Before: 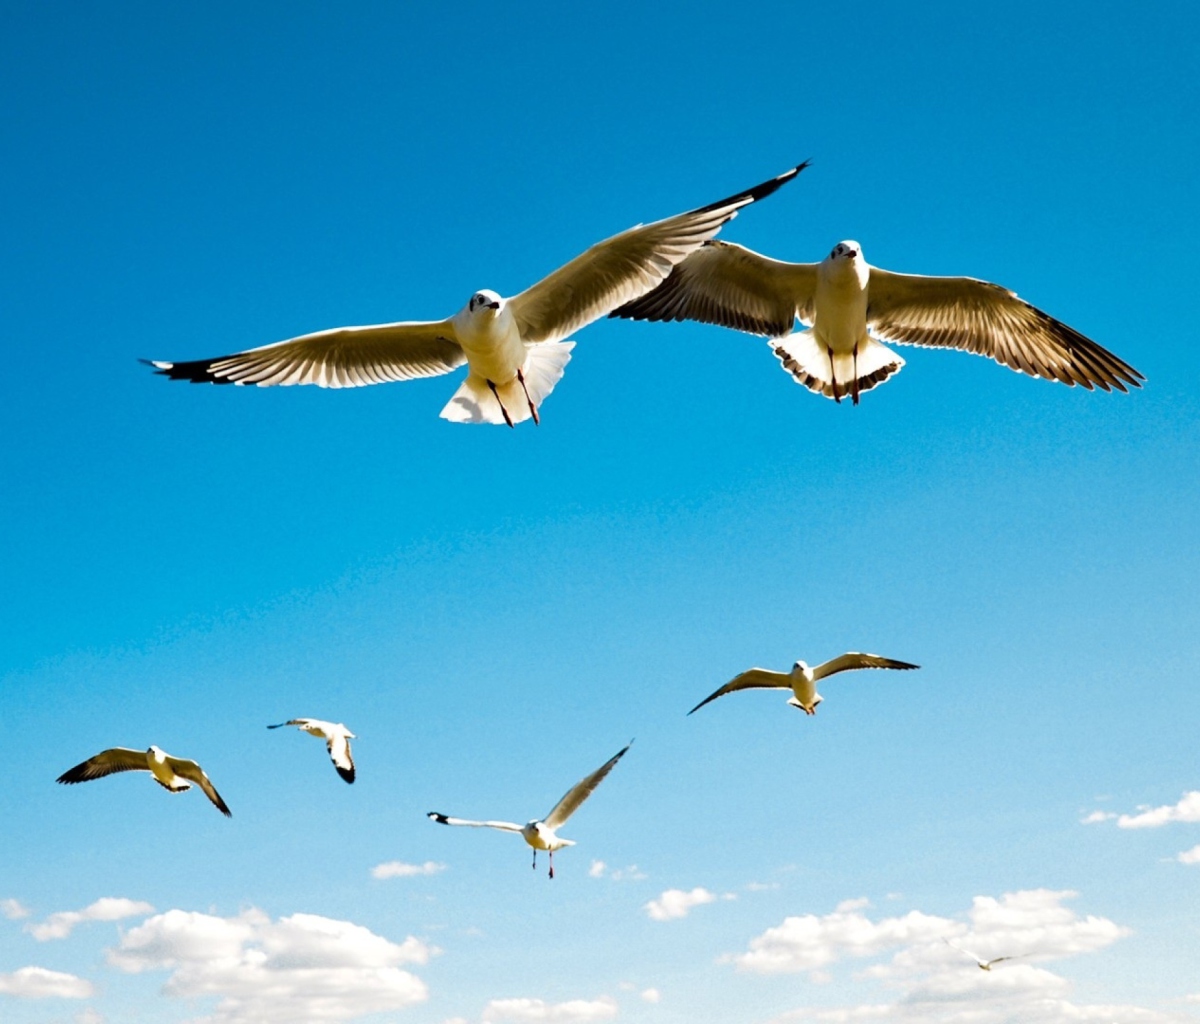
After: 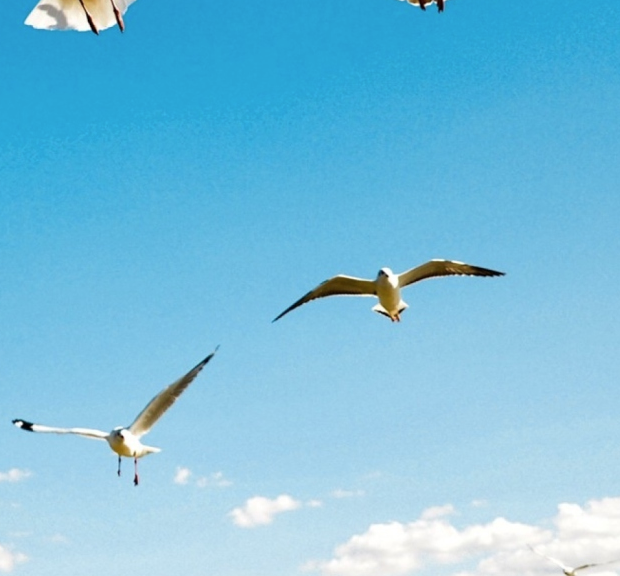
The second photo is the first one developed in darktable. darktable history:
contrast brightness saturation: saturation -0.068
crop: left 34.659%, top 38.42%, right 13.611%, bottom 5.306%
